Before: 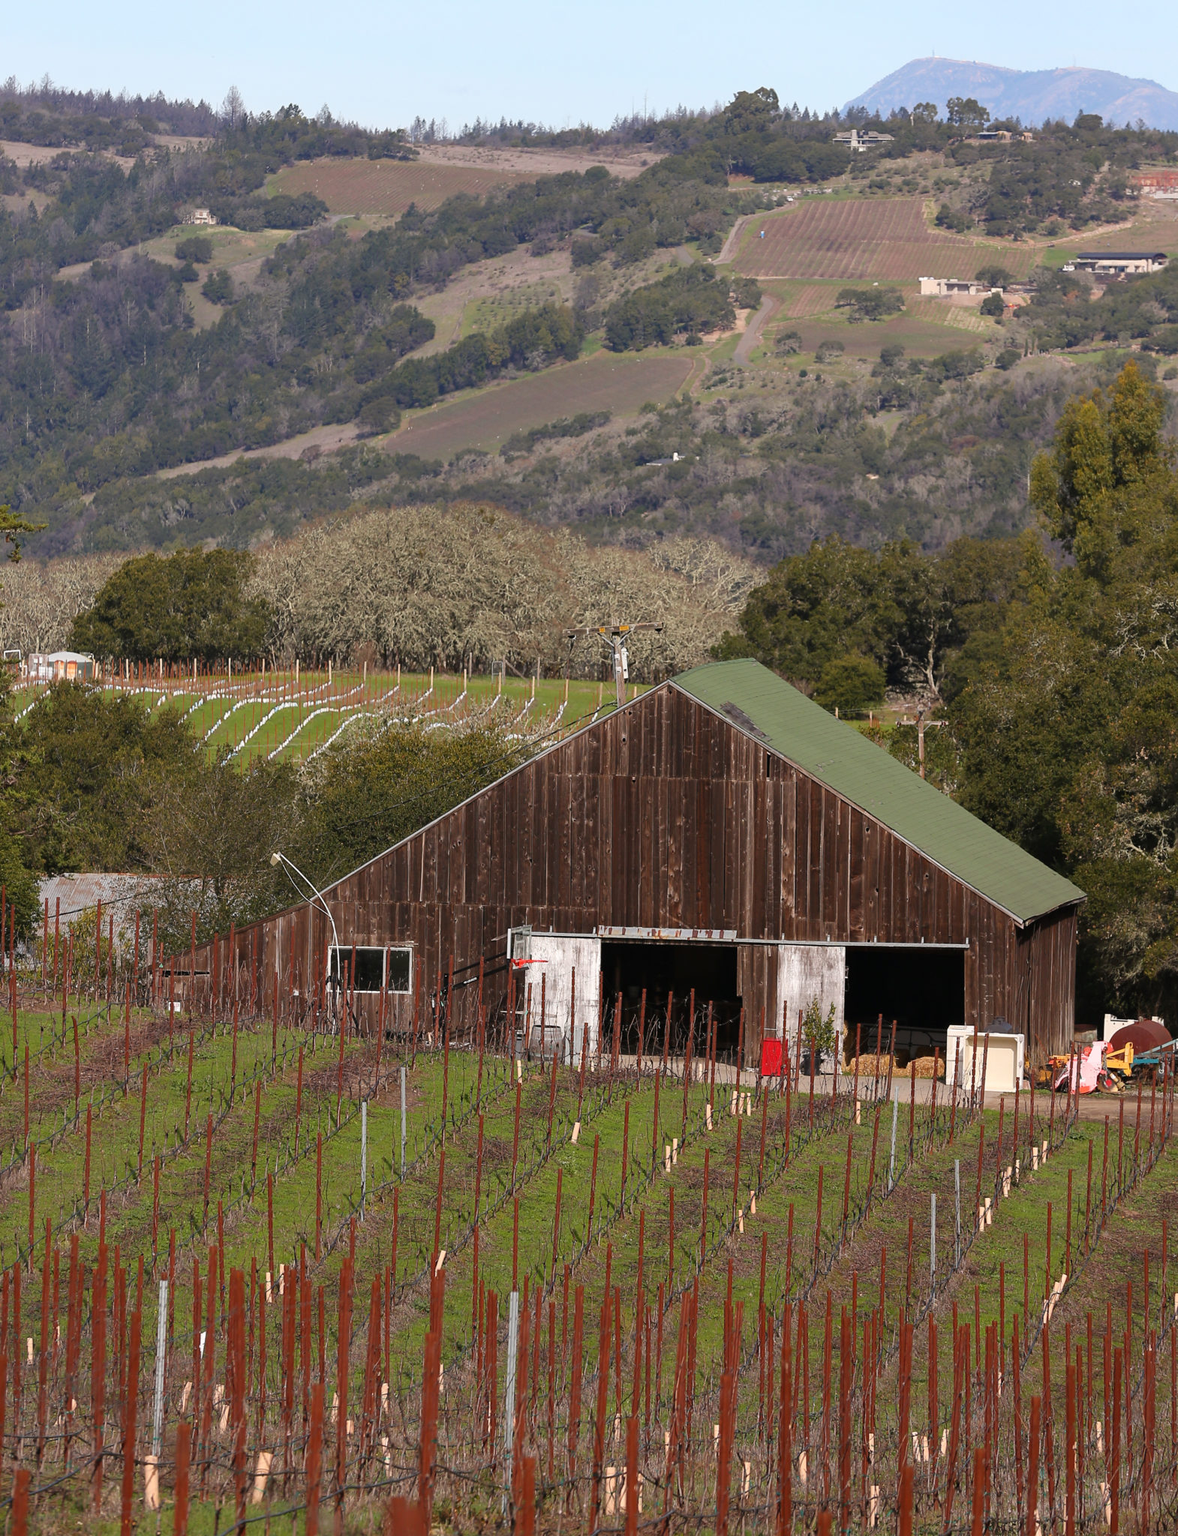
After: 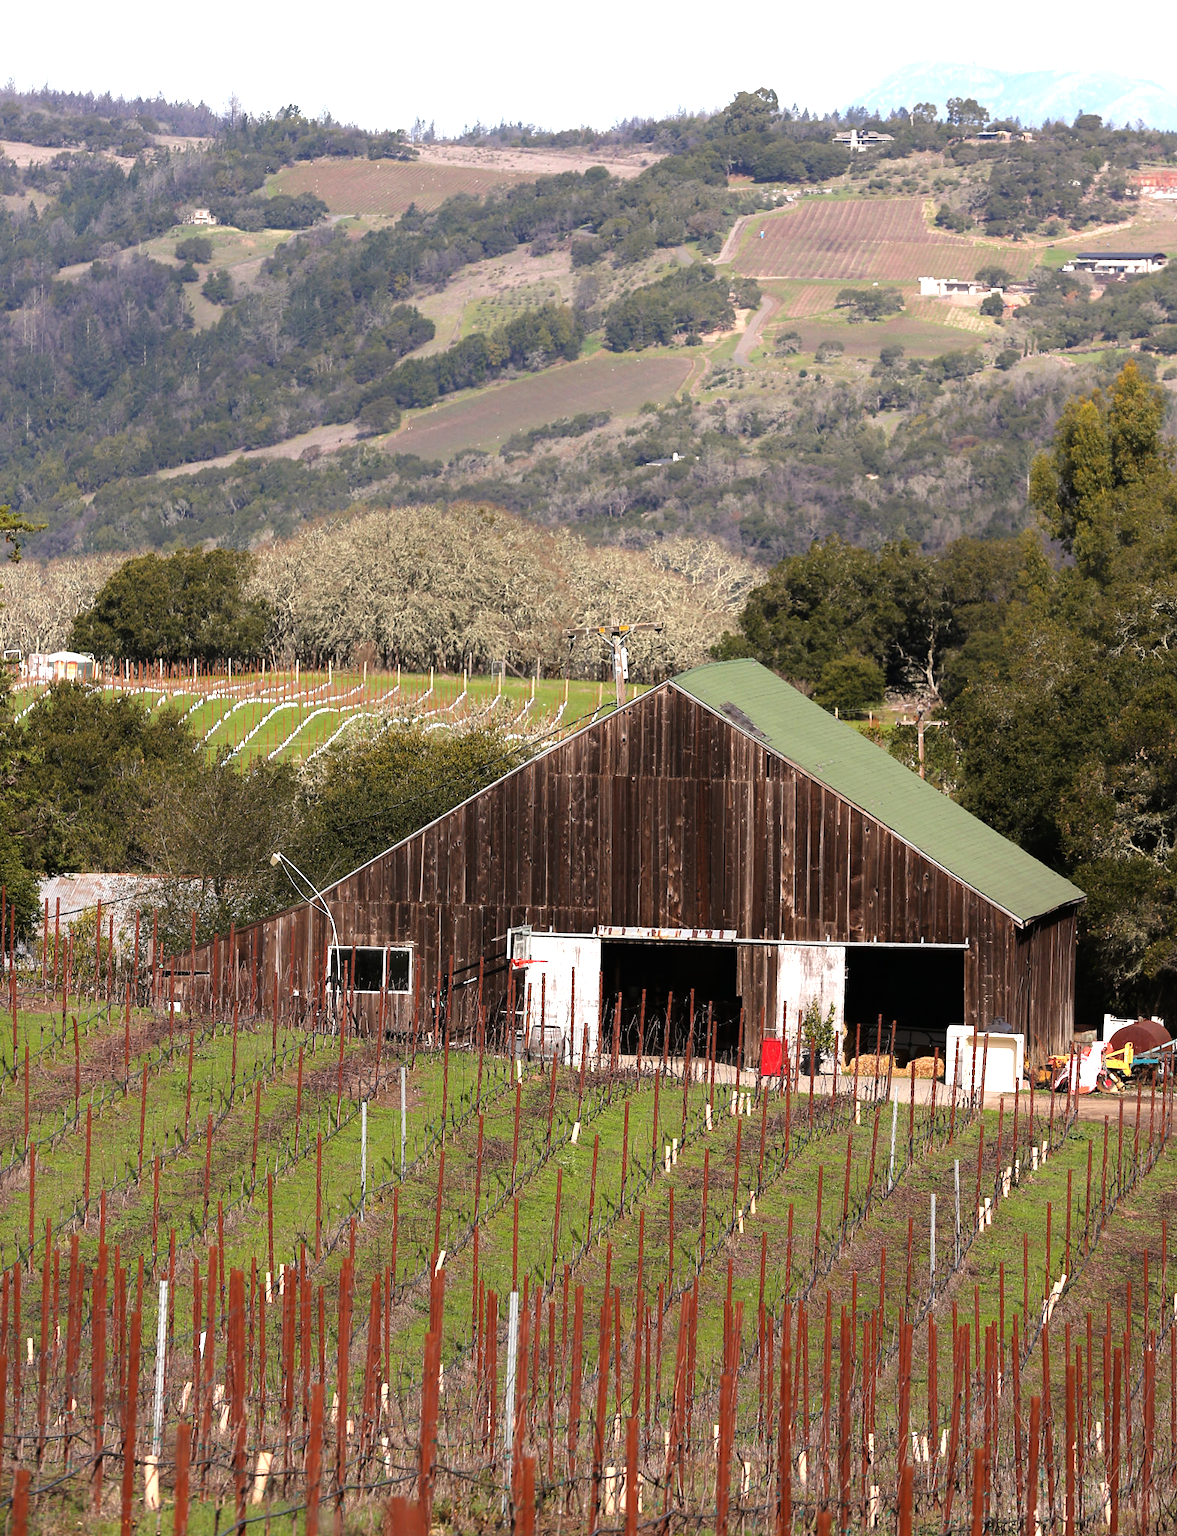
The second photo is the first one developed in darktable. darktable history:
tone equalizer: -8 EV -1.08 EV, -7 EV -0.974 EV, -6 EV -0.898 EV, -5 EV -0.55 EV, -3 EV 0.551 EV, -2 EV 0.879 EV, -1 EV 0.993 EV, +0 EV 1.07 EV, mask exposure compensation -0.489 EV
